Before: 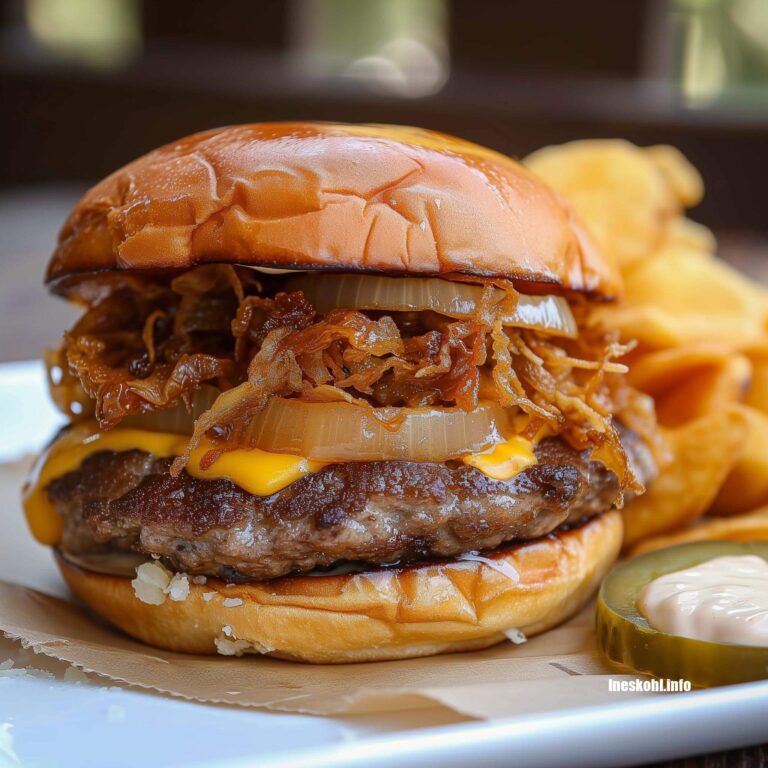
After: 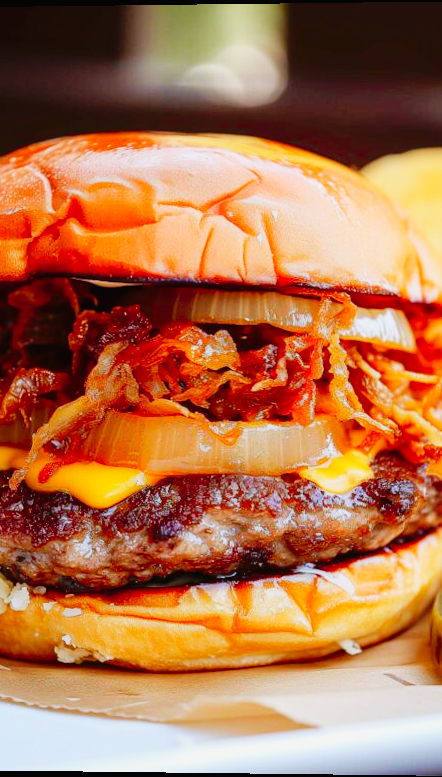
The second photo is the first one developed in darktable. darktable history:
crop: left 21.496%, right 22.254%
sigmoid: contrast 1.81, skew -0.21, preserve hue 0%, red attenuation 0.1, red rotation 0.035, green attenuation 0.1, green rotation -0.017, blue attenuation 0.15, blue rotation -0.052, base primaries Rec2020
rotate and perspective: lens shift (vertical) 0.048, lens shift (horizontal) -0.024, automatic cropping off
levels: levels [0, 0.397, 0.955]
